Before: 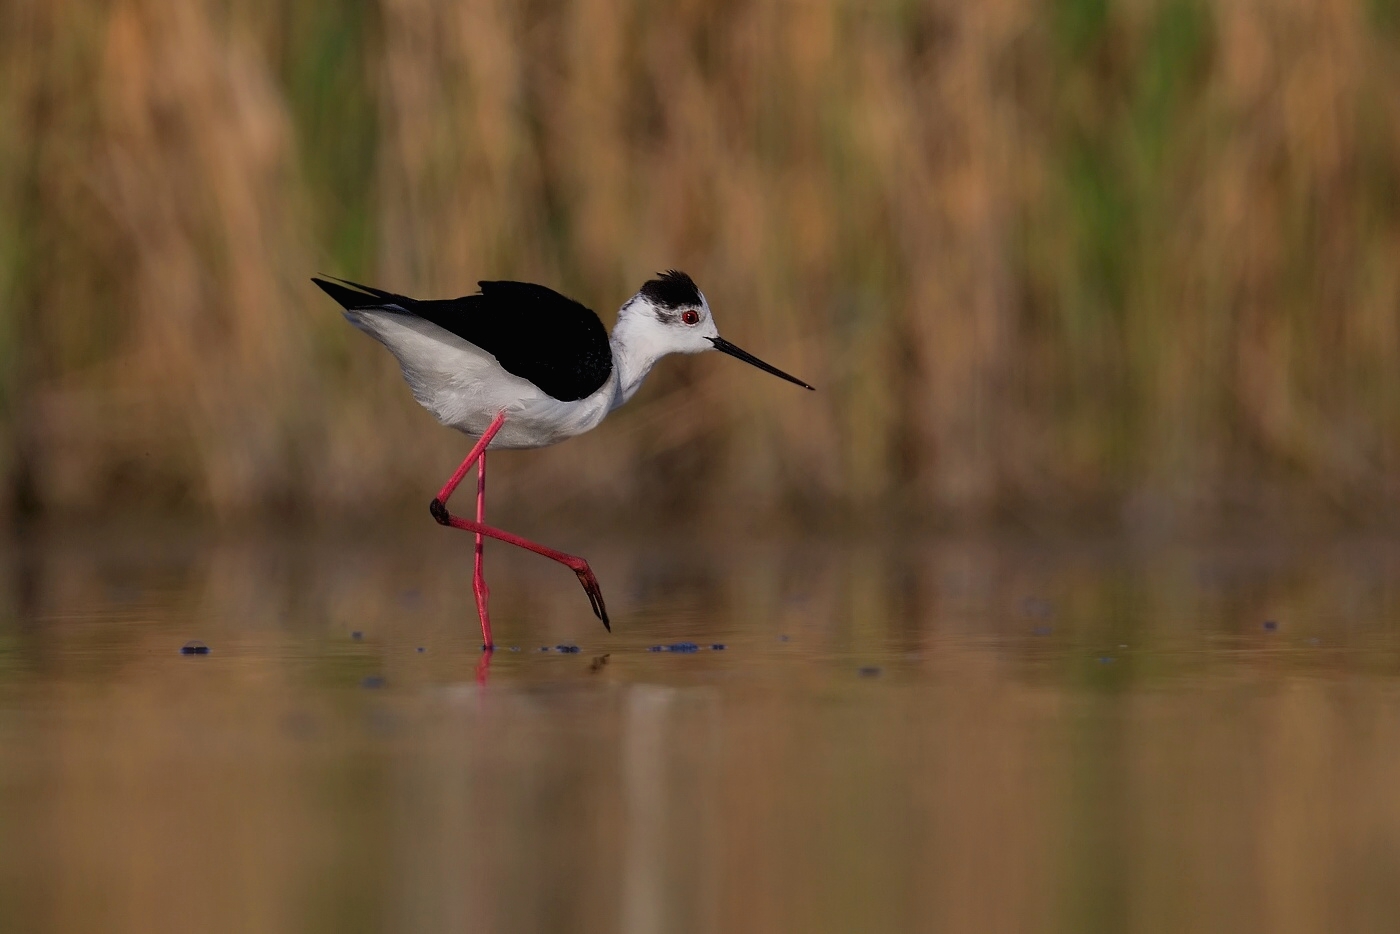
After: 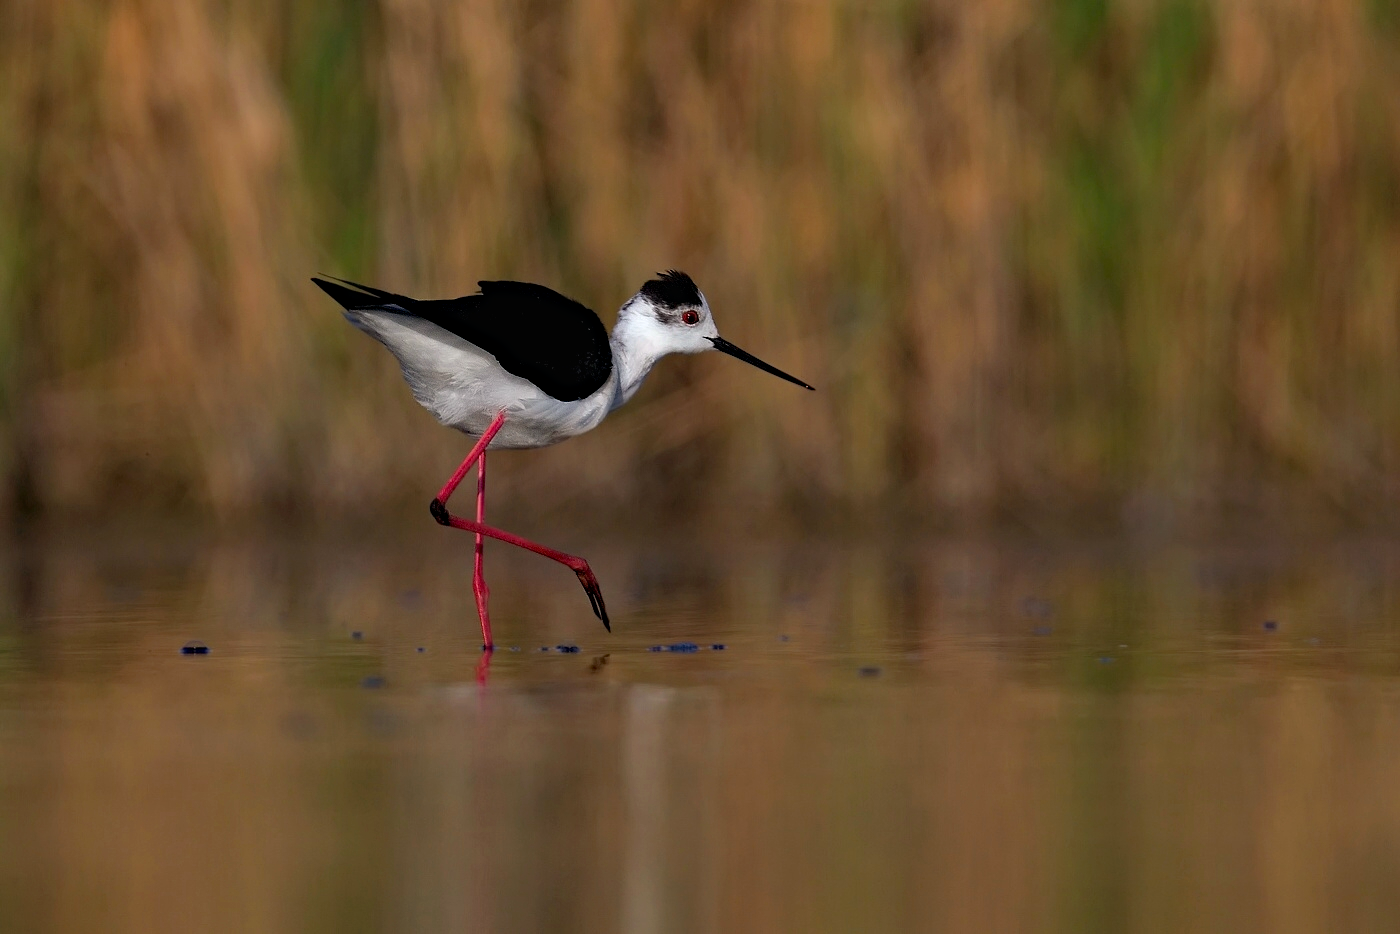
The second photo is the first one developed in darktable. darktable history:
haze removal: strength 0.288, distance 0.245, compatibility mode true, adaptive false
